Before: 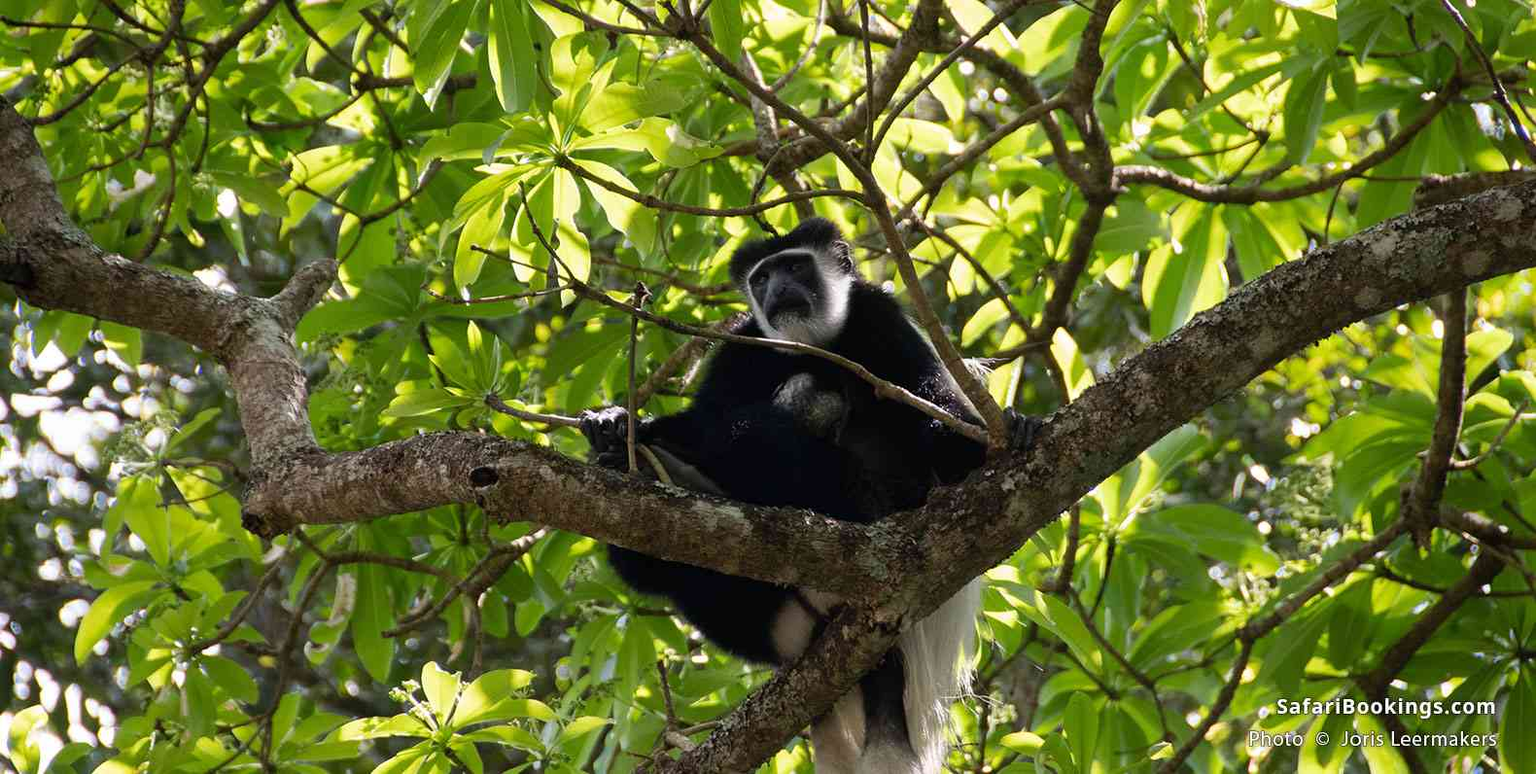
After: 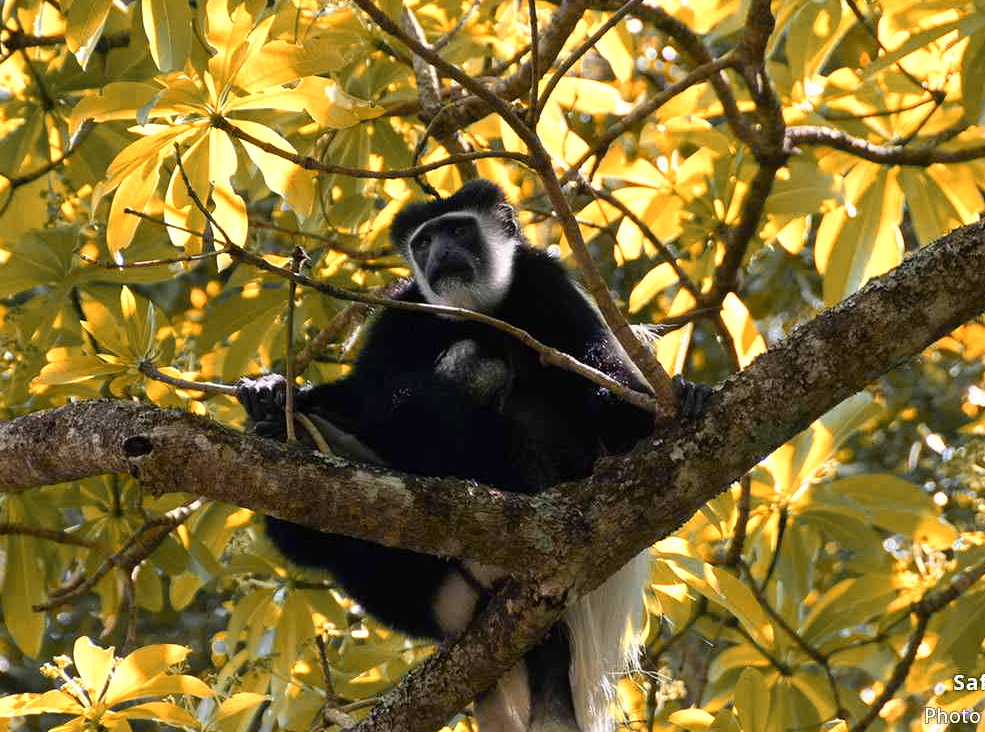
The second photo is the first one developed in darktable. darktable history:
crop and rotate: left 22.818%, top 5.635%, right 14.798%, bottom 2.362%
color zones: curves: ch0 [(0.009, 0.528) (0.136, 0.6) (0.255, 0.586) (0.39, 0.528) (0.522, 0.584) (0.686, 0.736) (0.849, 0.561)]; ch1 [(0.045, 0.781) (0.14, 0.416) (0.257, 0.695) (0.442, 0.032) (0.738, 0.338) (0.818, 0.632) (0.891, 0.741) (1, 0.704)]; ch2 [(0, 0.667) (0.141, 0.52) (0.26, 0.37) (0.474, 0.432) (0.743, 0.286)]
